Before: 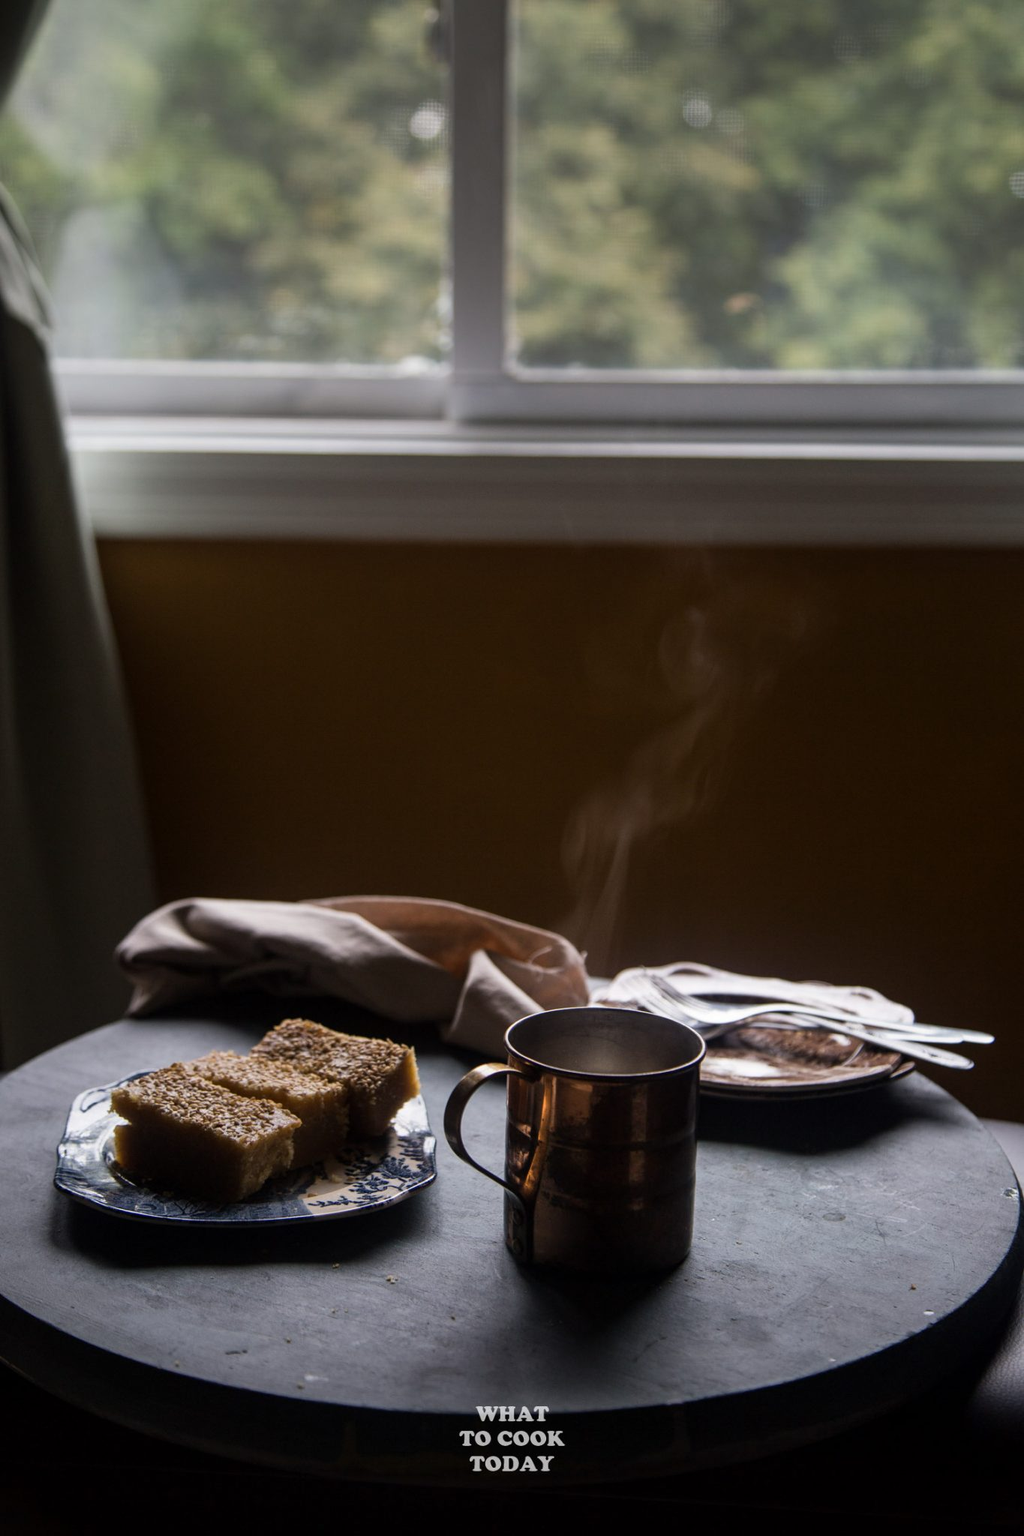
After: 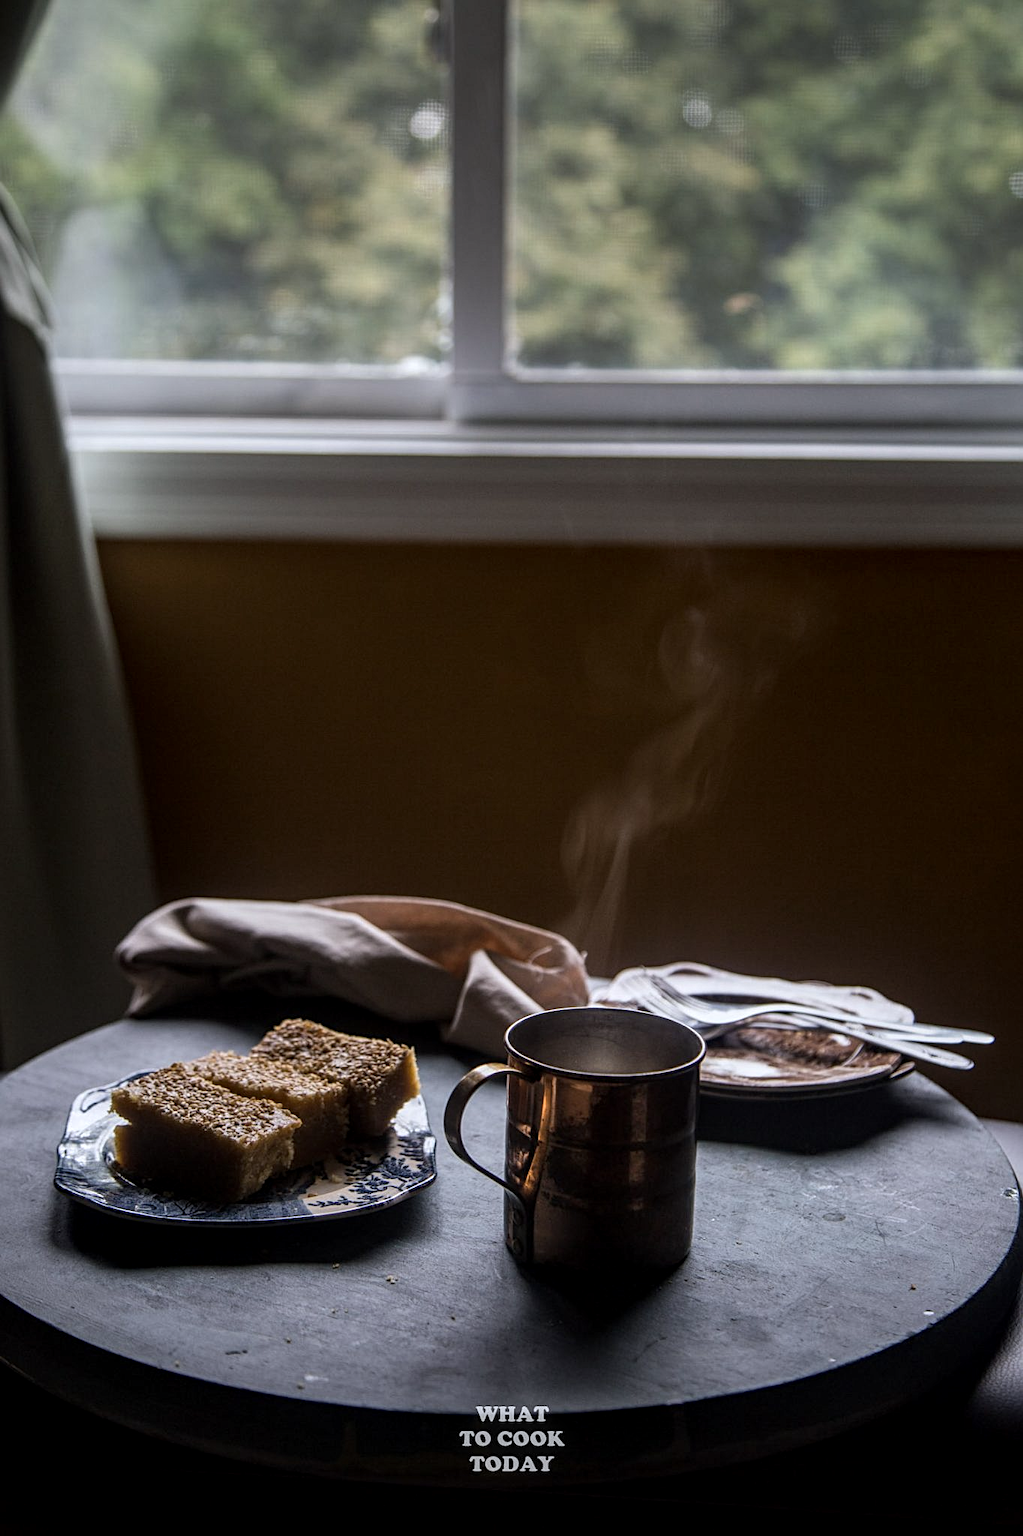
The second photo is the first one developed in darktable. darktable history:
sharpen: radius 2.167, amount 0.381, threshold 0
white balance: red 0.98, blue 1.034
local contrast: detail 130%
